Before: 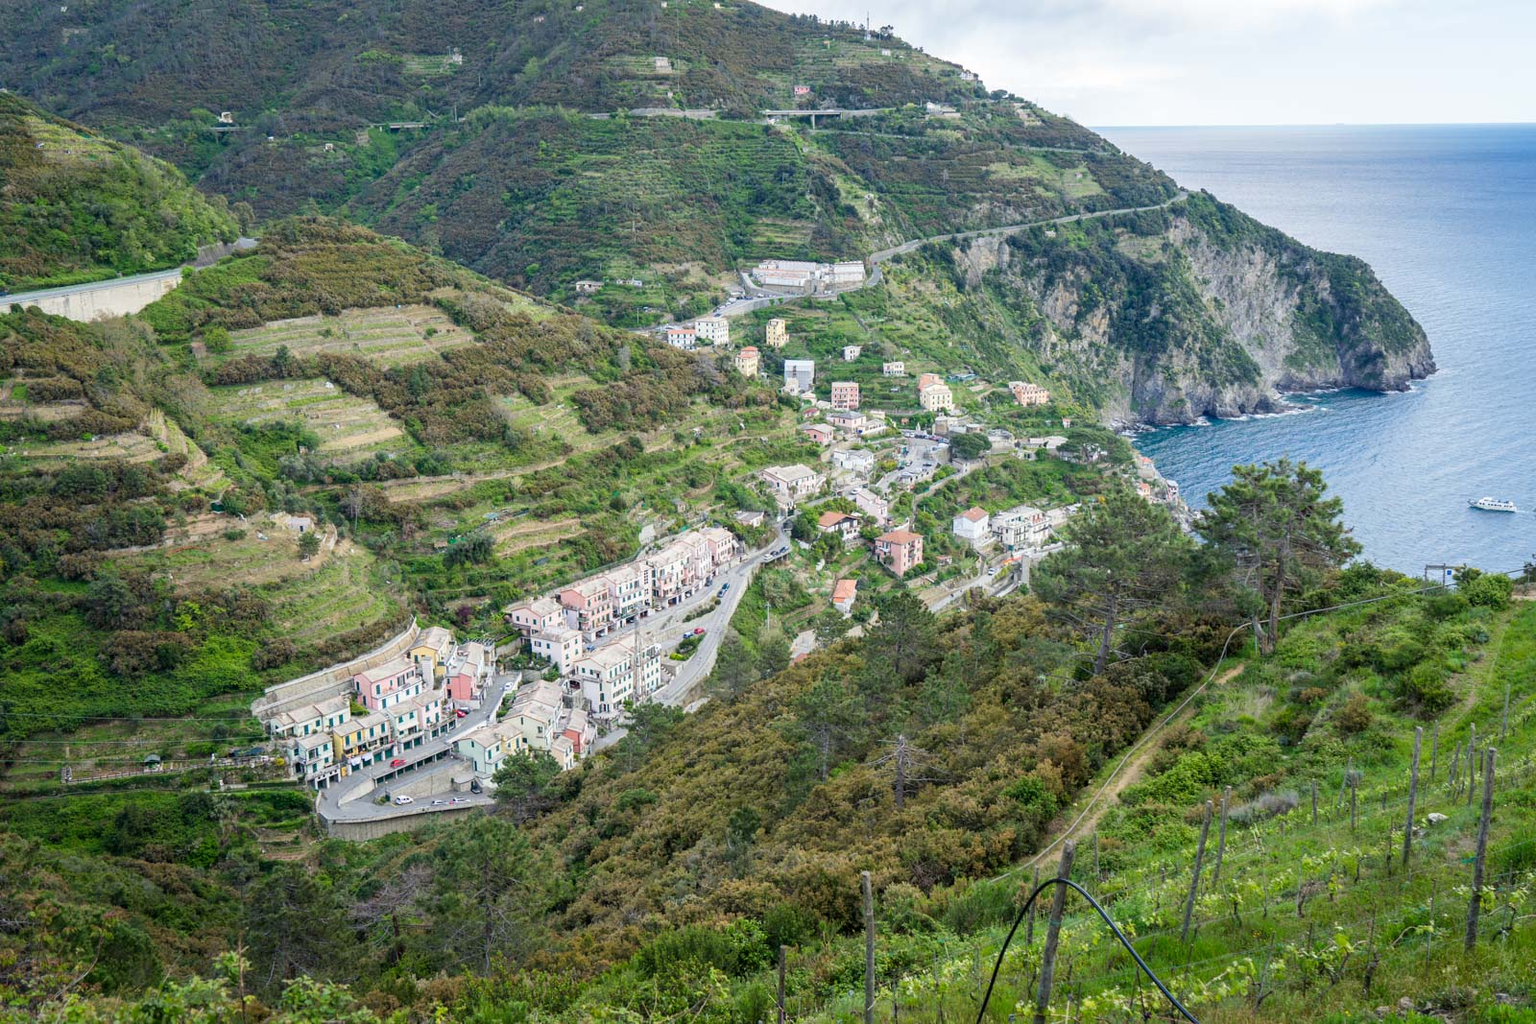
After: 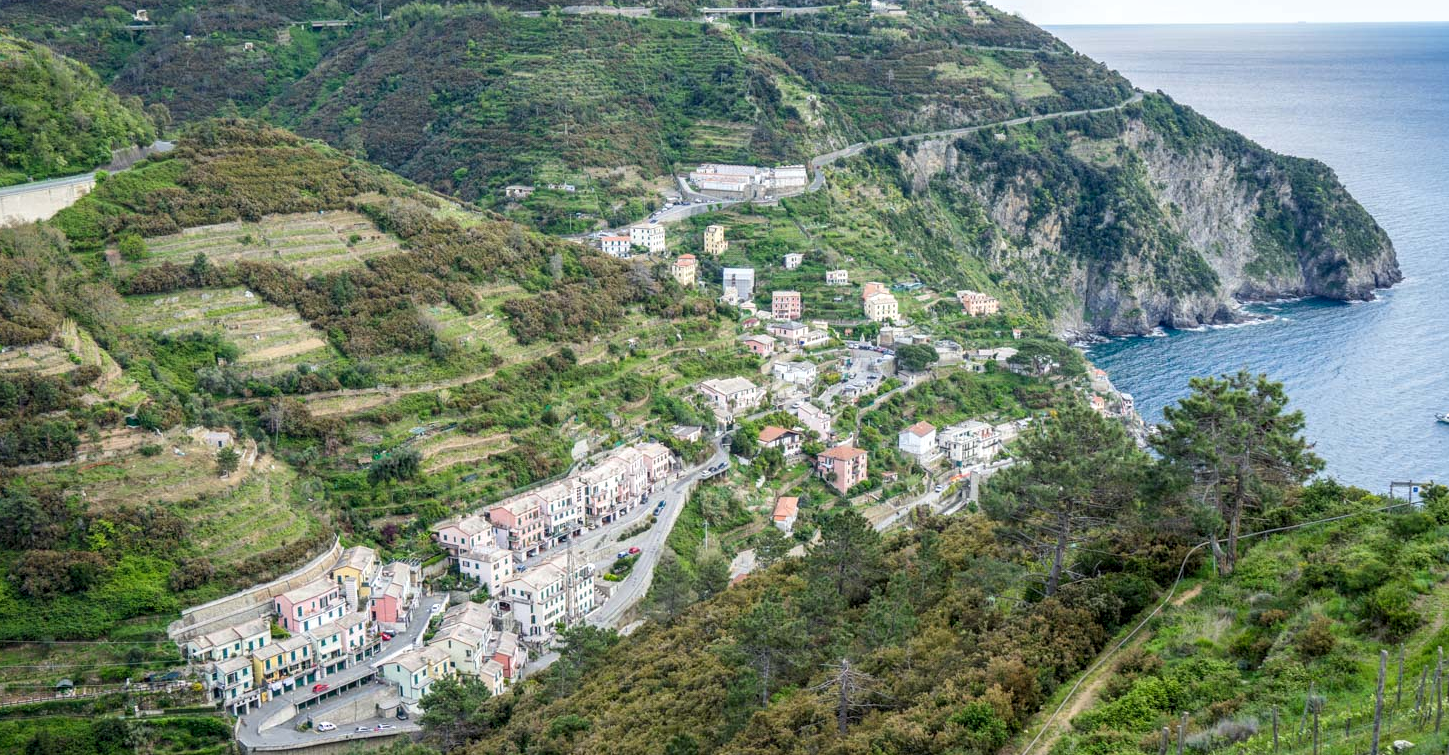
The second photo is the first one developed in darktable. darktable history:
crop: left 5.903%, top 10.072%, right 3.488%, bottom 19.102%
local contrast: on, module defaults
